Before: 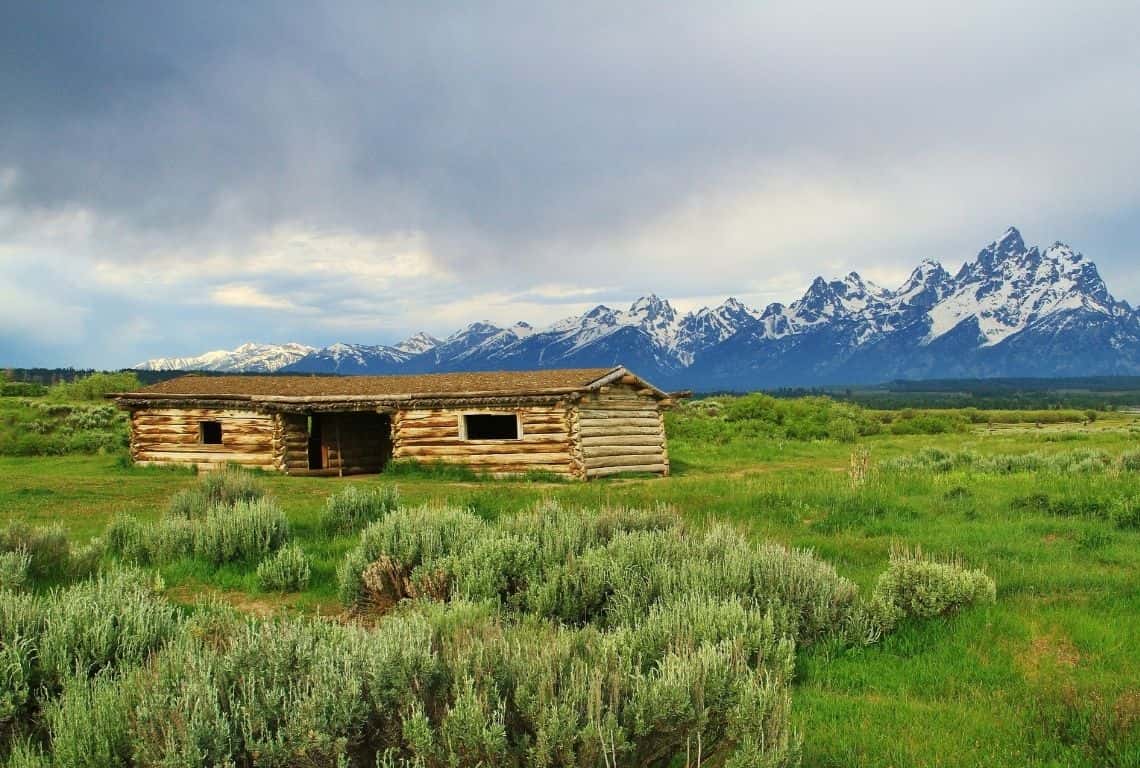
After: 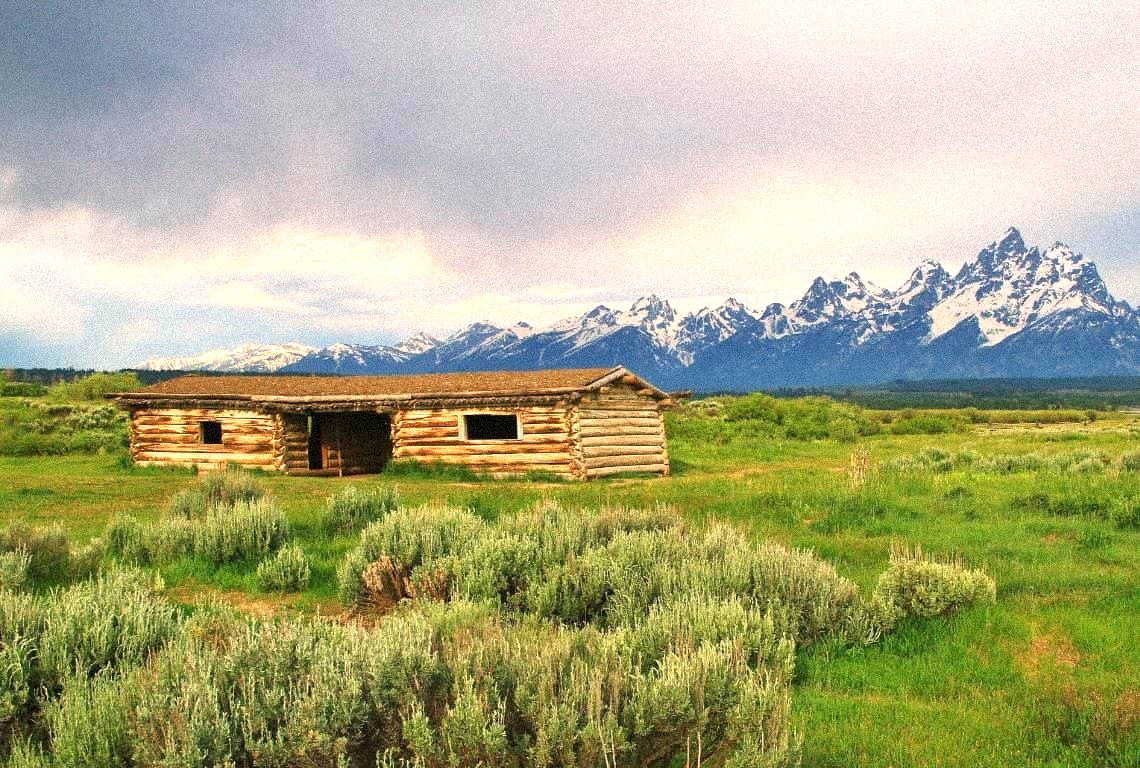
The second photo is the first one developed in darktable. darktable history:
exposure: black level correction 0, exposure 0.5 EV, compensate highlight preservation false
grain: coarseness 9.38 ISO, strength 34.99%, mid-tones bias 0%
white balance: red 1.127, blue 0.943
